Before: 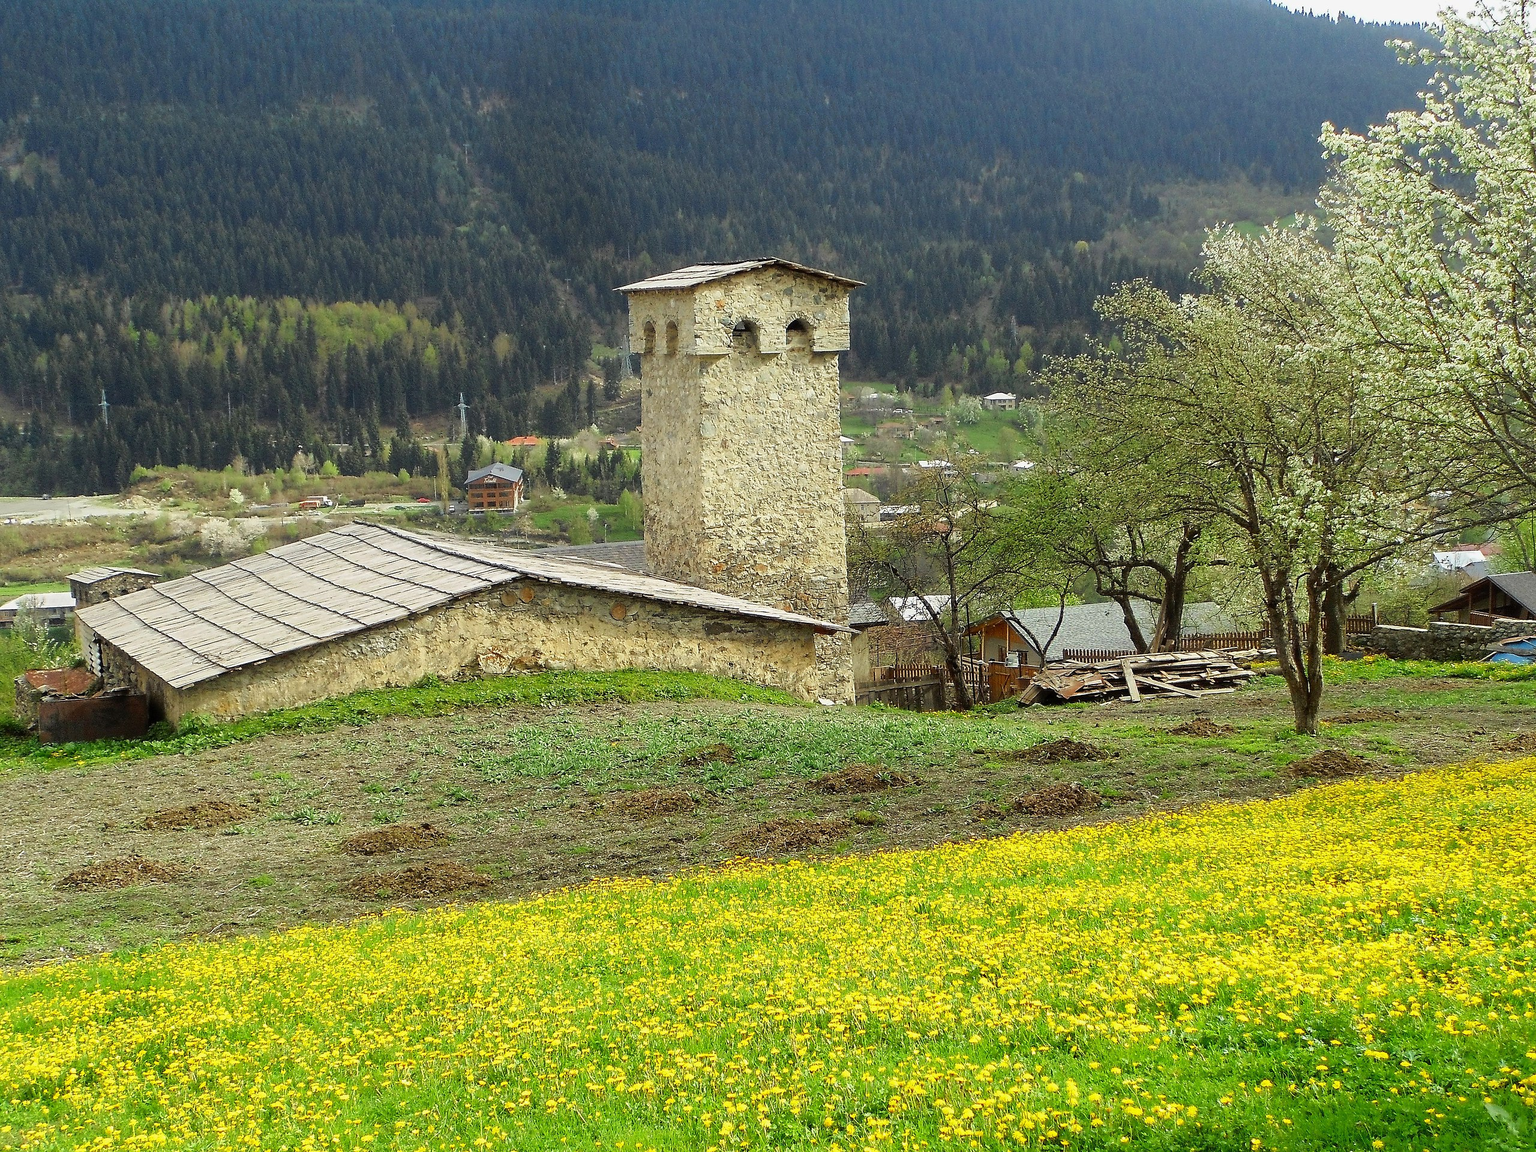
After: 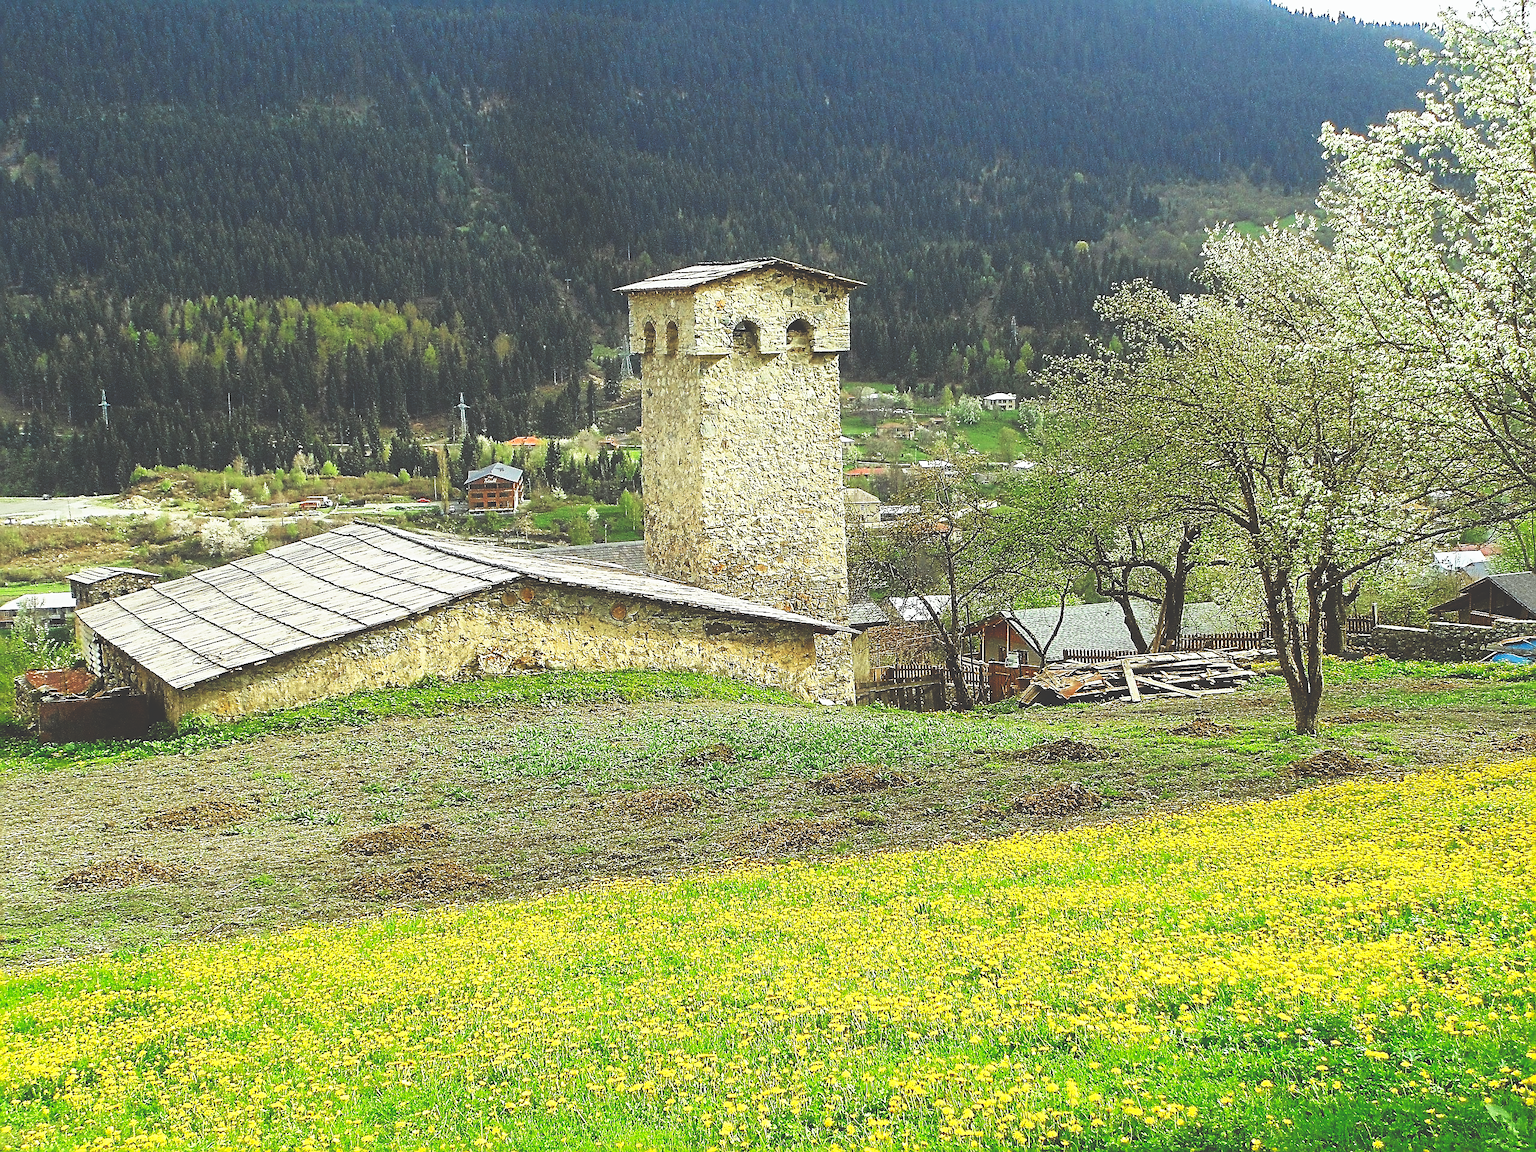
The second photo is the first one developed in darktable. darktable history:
sharpen: radius 2.817, amount 0.715
base curve: curves: ch0 [(0, 0.036) (0.007, 0.037) (0.604, 0.887) (1, 1)], preserve colors none
color balance: lift [1.004, 1.002, 1.002, 0.998], gamma [1, 1.007, 1.002, 0.993], gain [1, 0.977, 1.013, 1.023], contrast -3.64%
